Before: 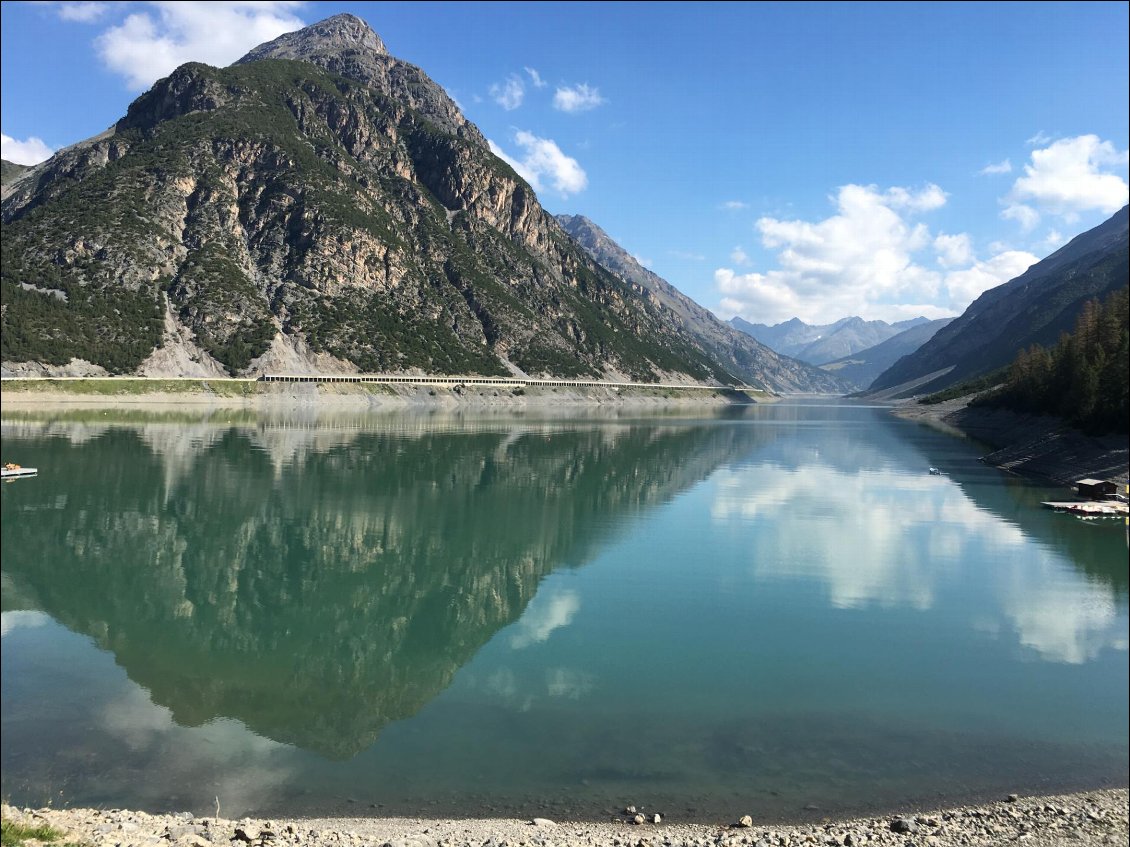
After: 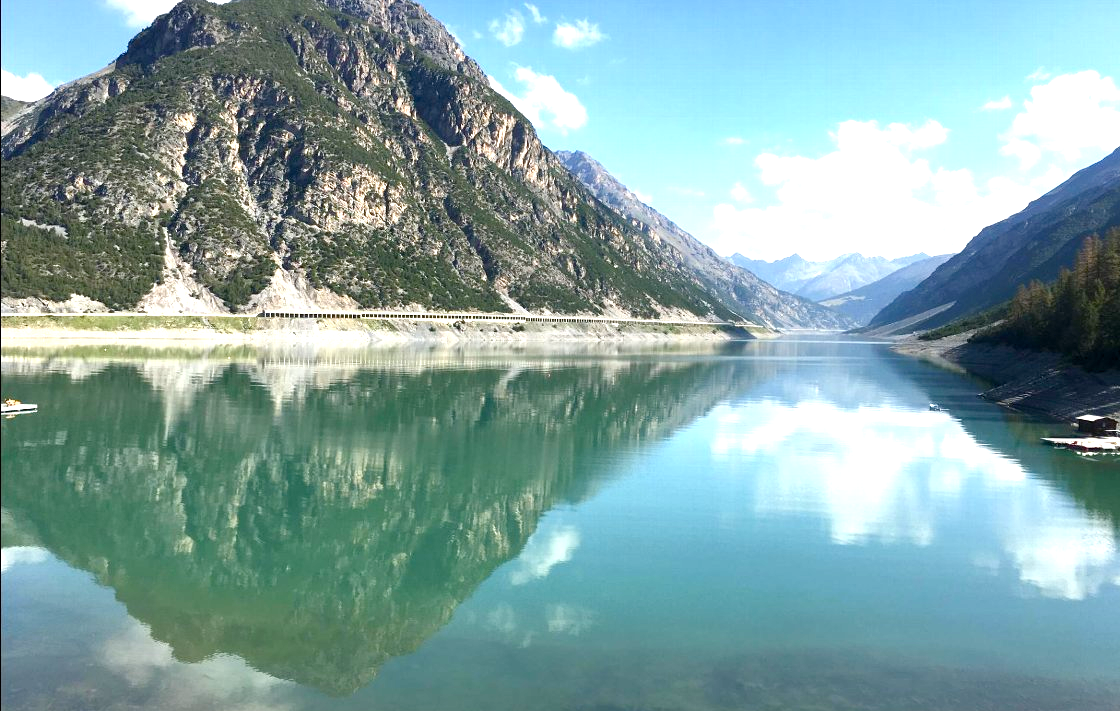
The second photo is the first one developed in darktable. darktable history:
exposure: black level correction 0.001, exposure 1.05 EV, compensate exposure bias true, compensate highlight preservation false
crop: top 7.625%, bottom 8.027%
color balance rgb: perceptual saturation grading › global saturation 20%, perceptual saturation grading › highlights -25%, perceptual saturation grading › shadows 25%
